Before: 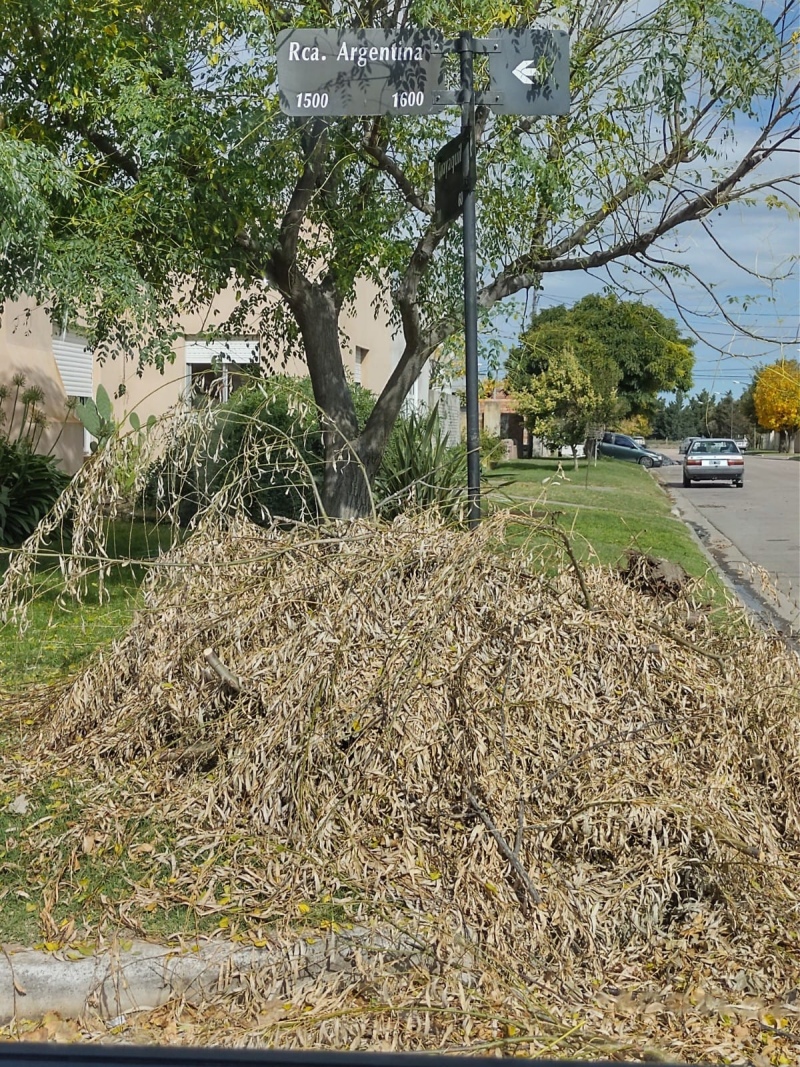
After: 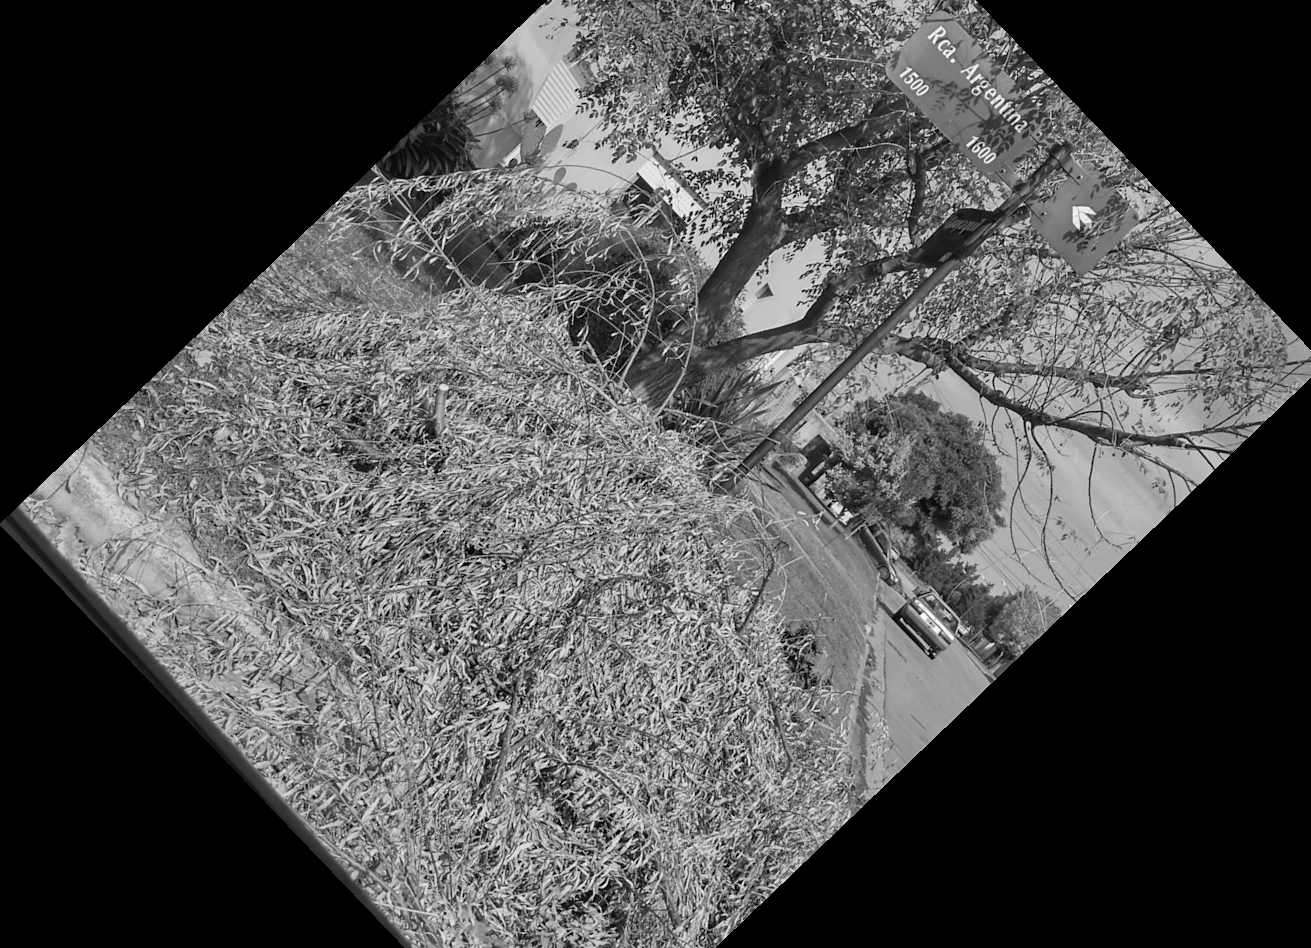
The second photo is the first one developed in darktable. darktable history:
white balance: red 0.967, blue 1.049
crop and rotate: angle -46.26°, top 16.234%, right 0.912%, bottom 11.704%
monochrome: on, module defaults
